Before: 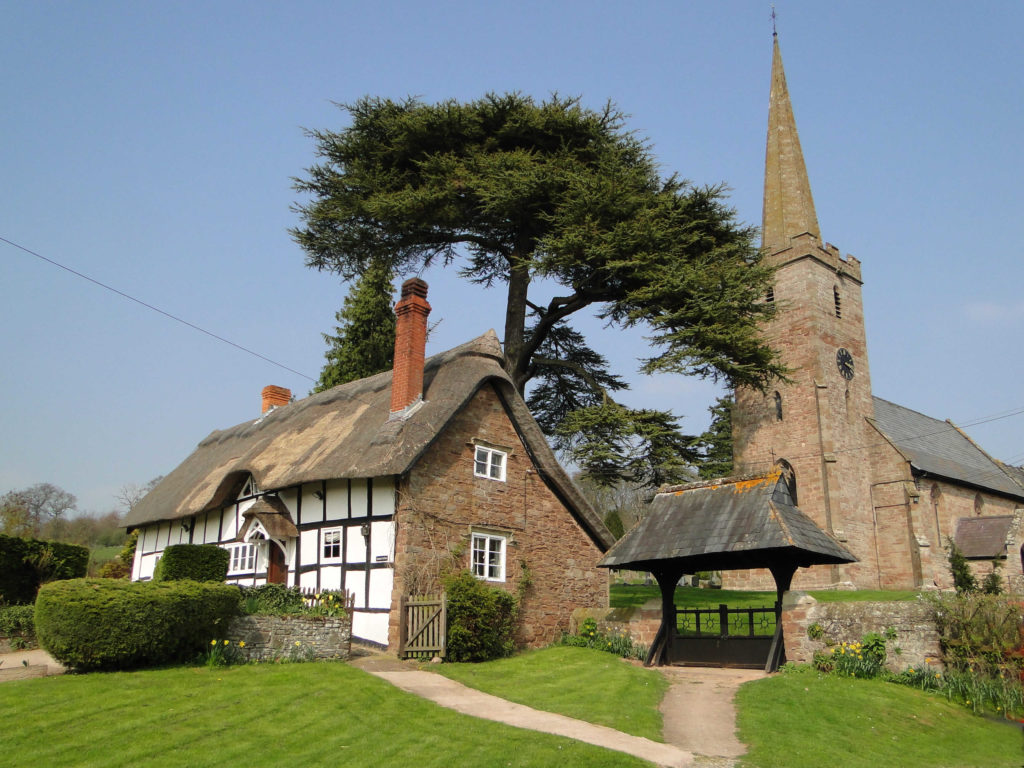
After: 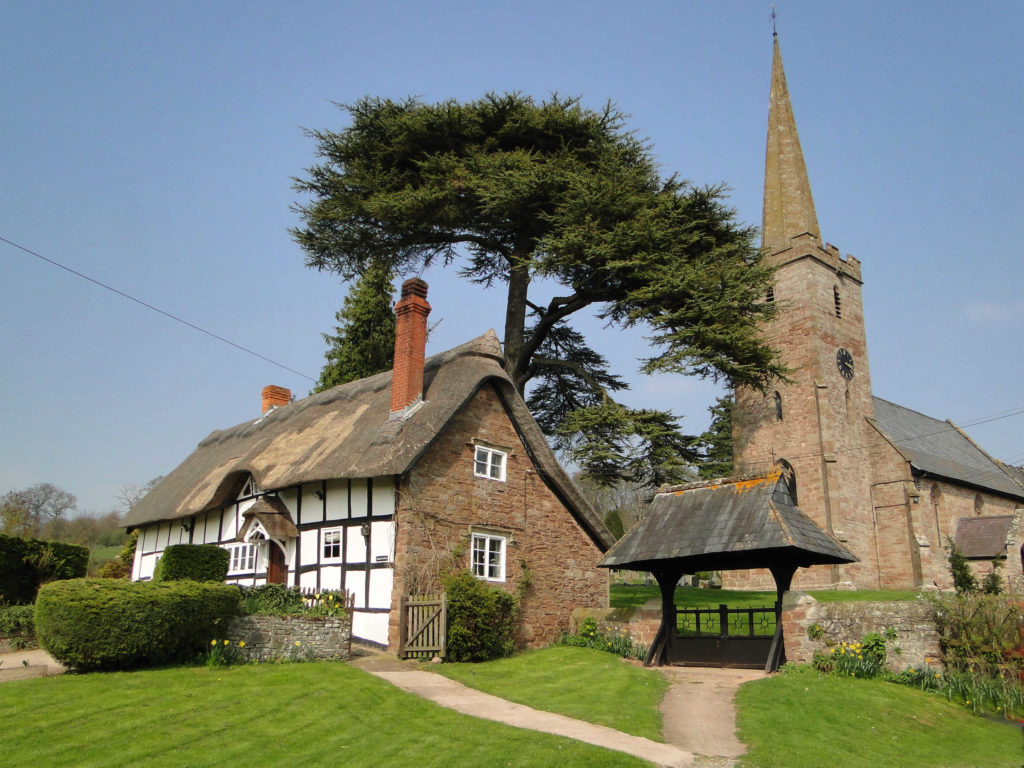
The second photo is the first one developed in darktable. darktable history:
shadows and highlights: highlights color adjustment 46.46%, low approximation 0.01, soften with gaussian
